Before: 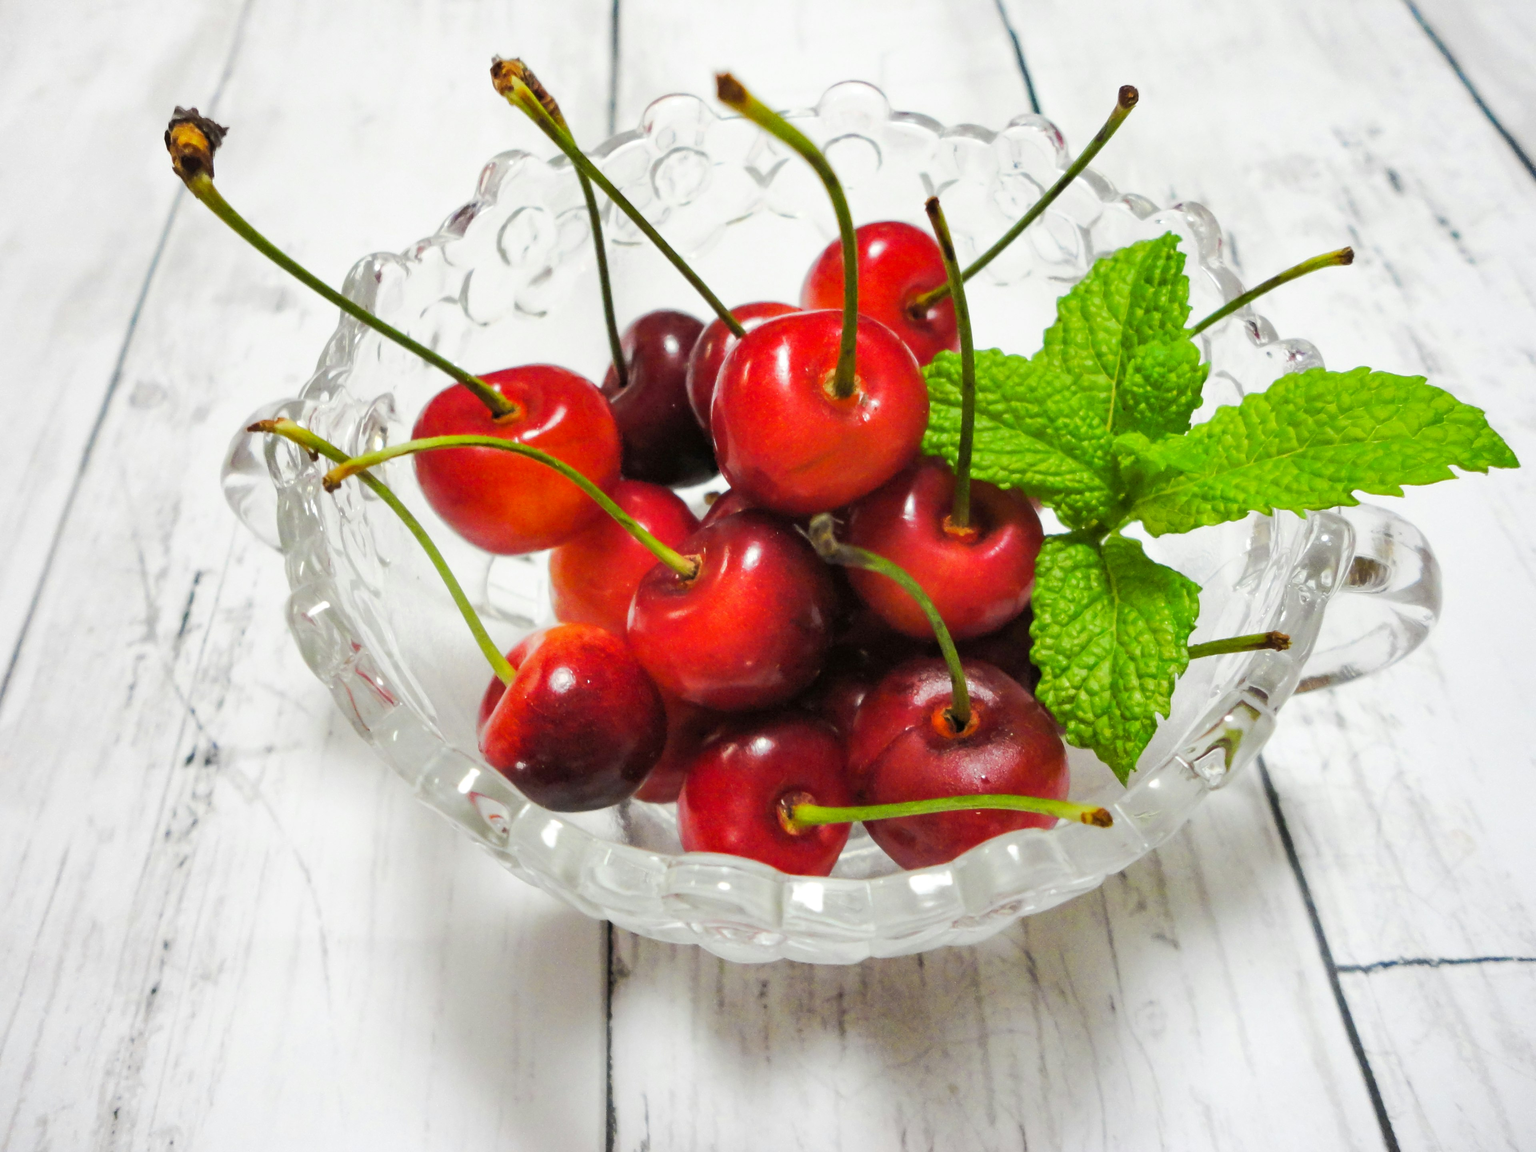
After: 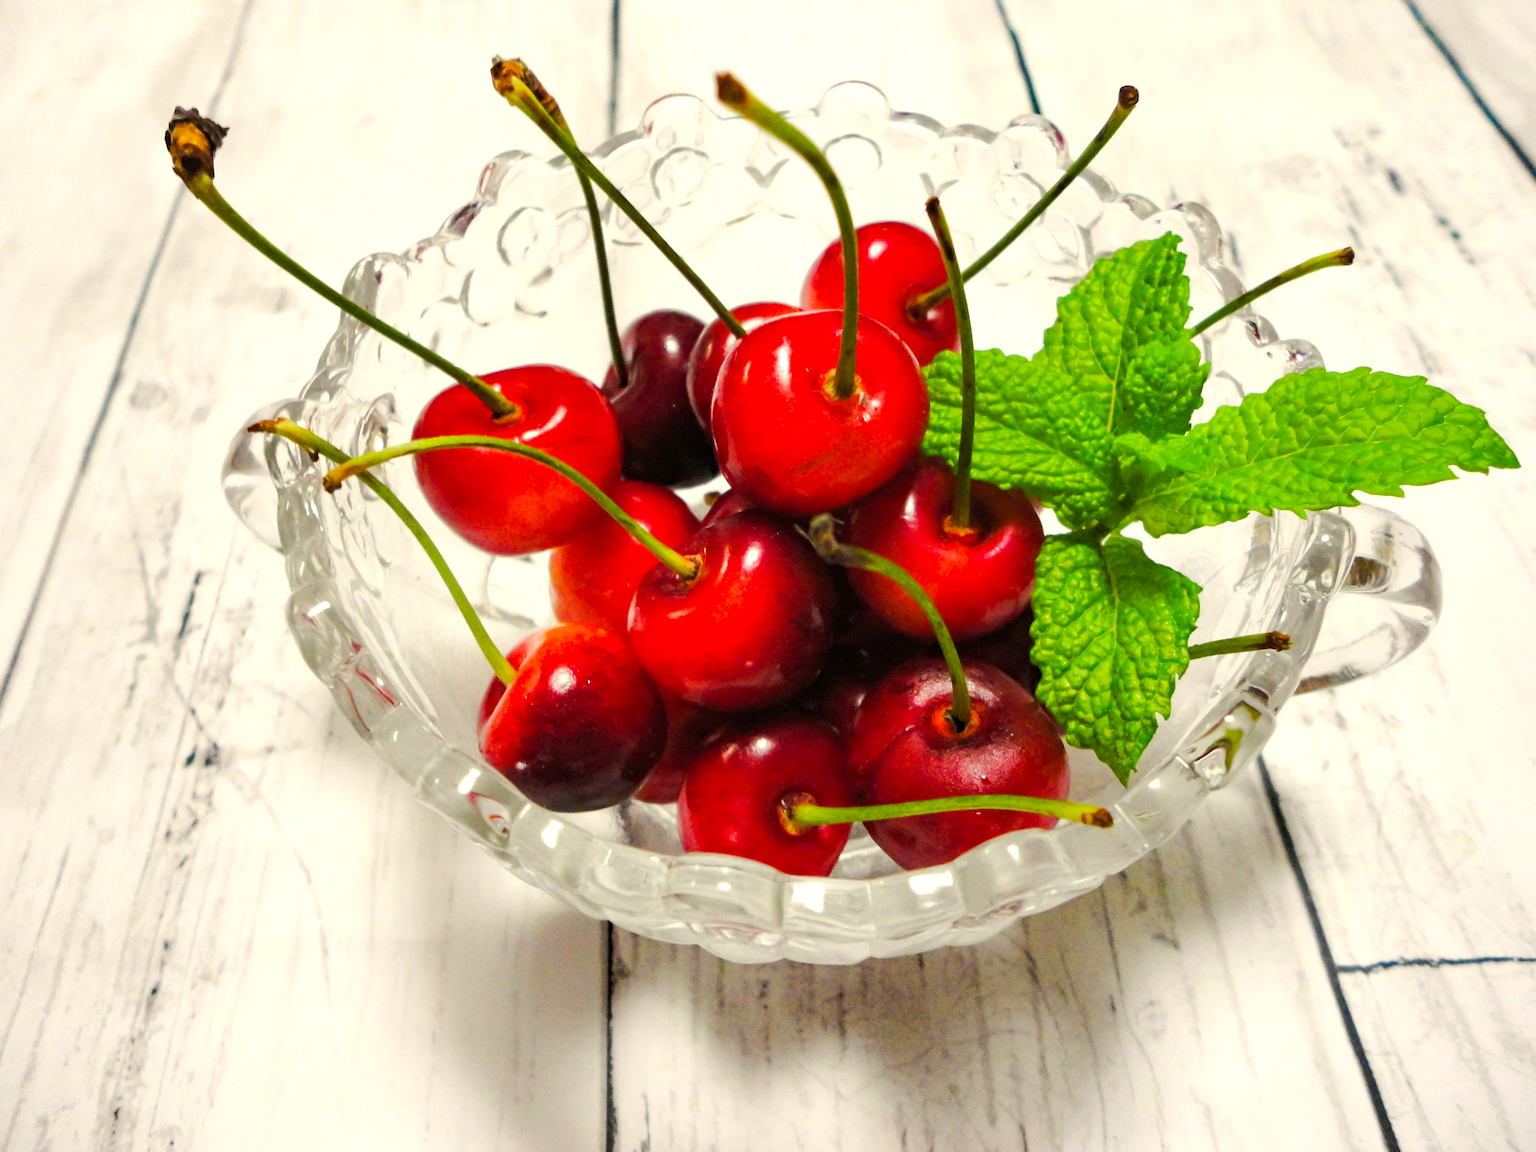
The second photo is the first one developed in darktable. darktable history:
haze removal: strength 0.29, distance 0.25, compatibility mode true, adaptive false
color balance: contrast 8.5%, output saturation 105%
white balance: red 1.045, blue 0.932
